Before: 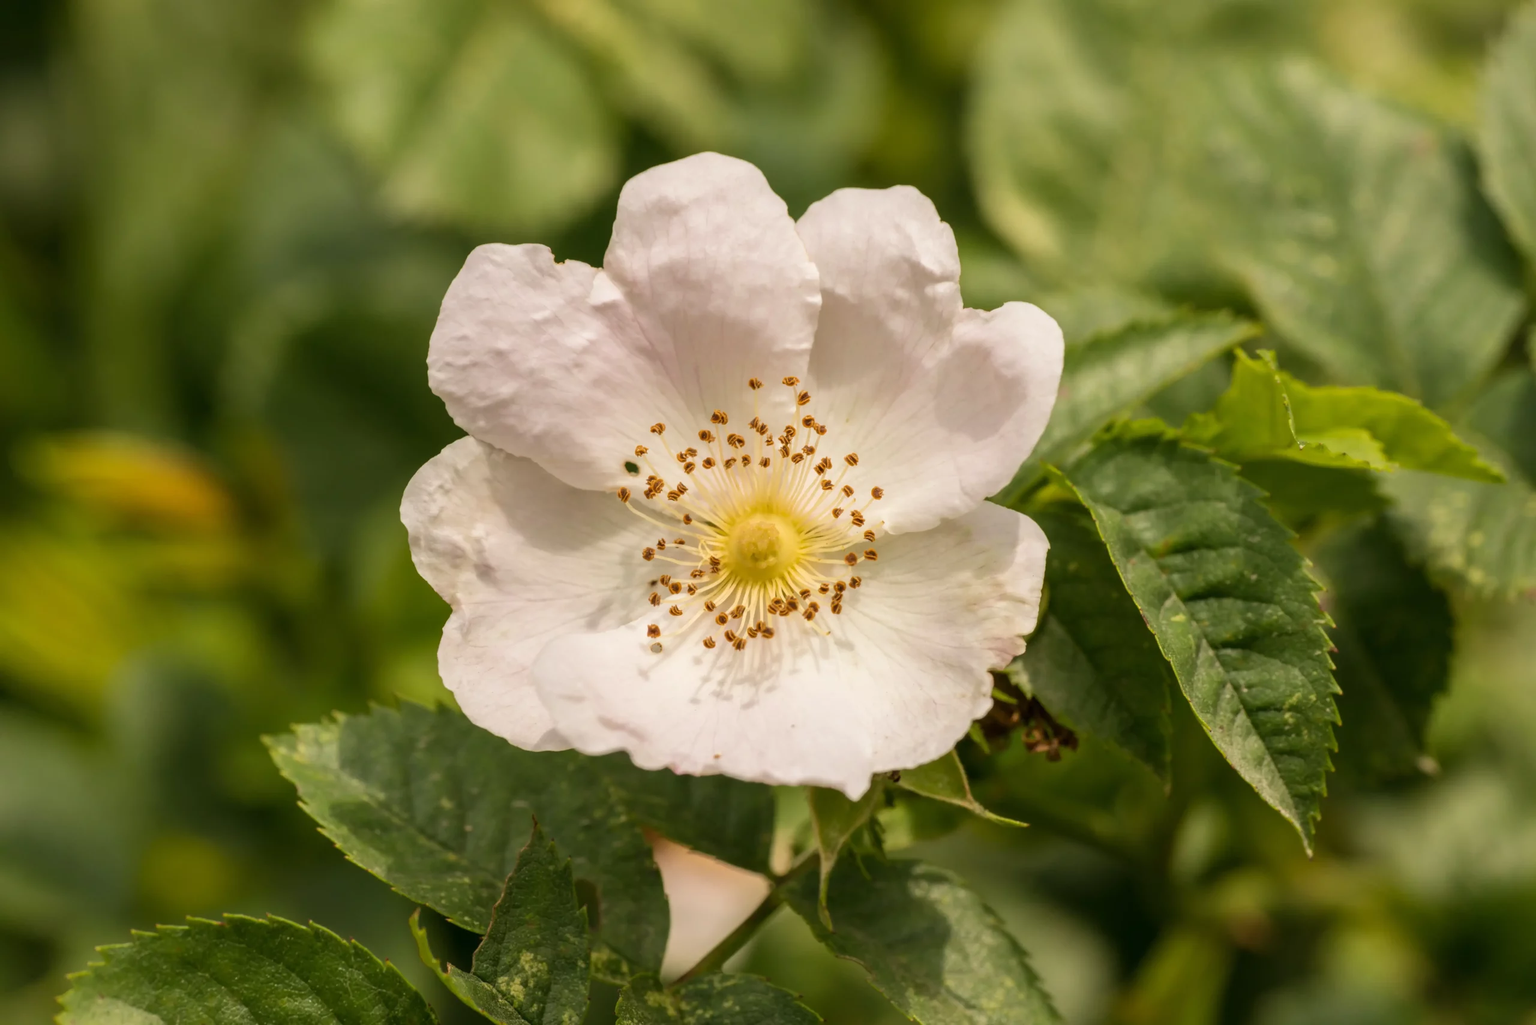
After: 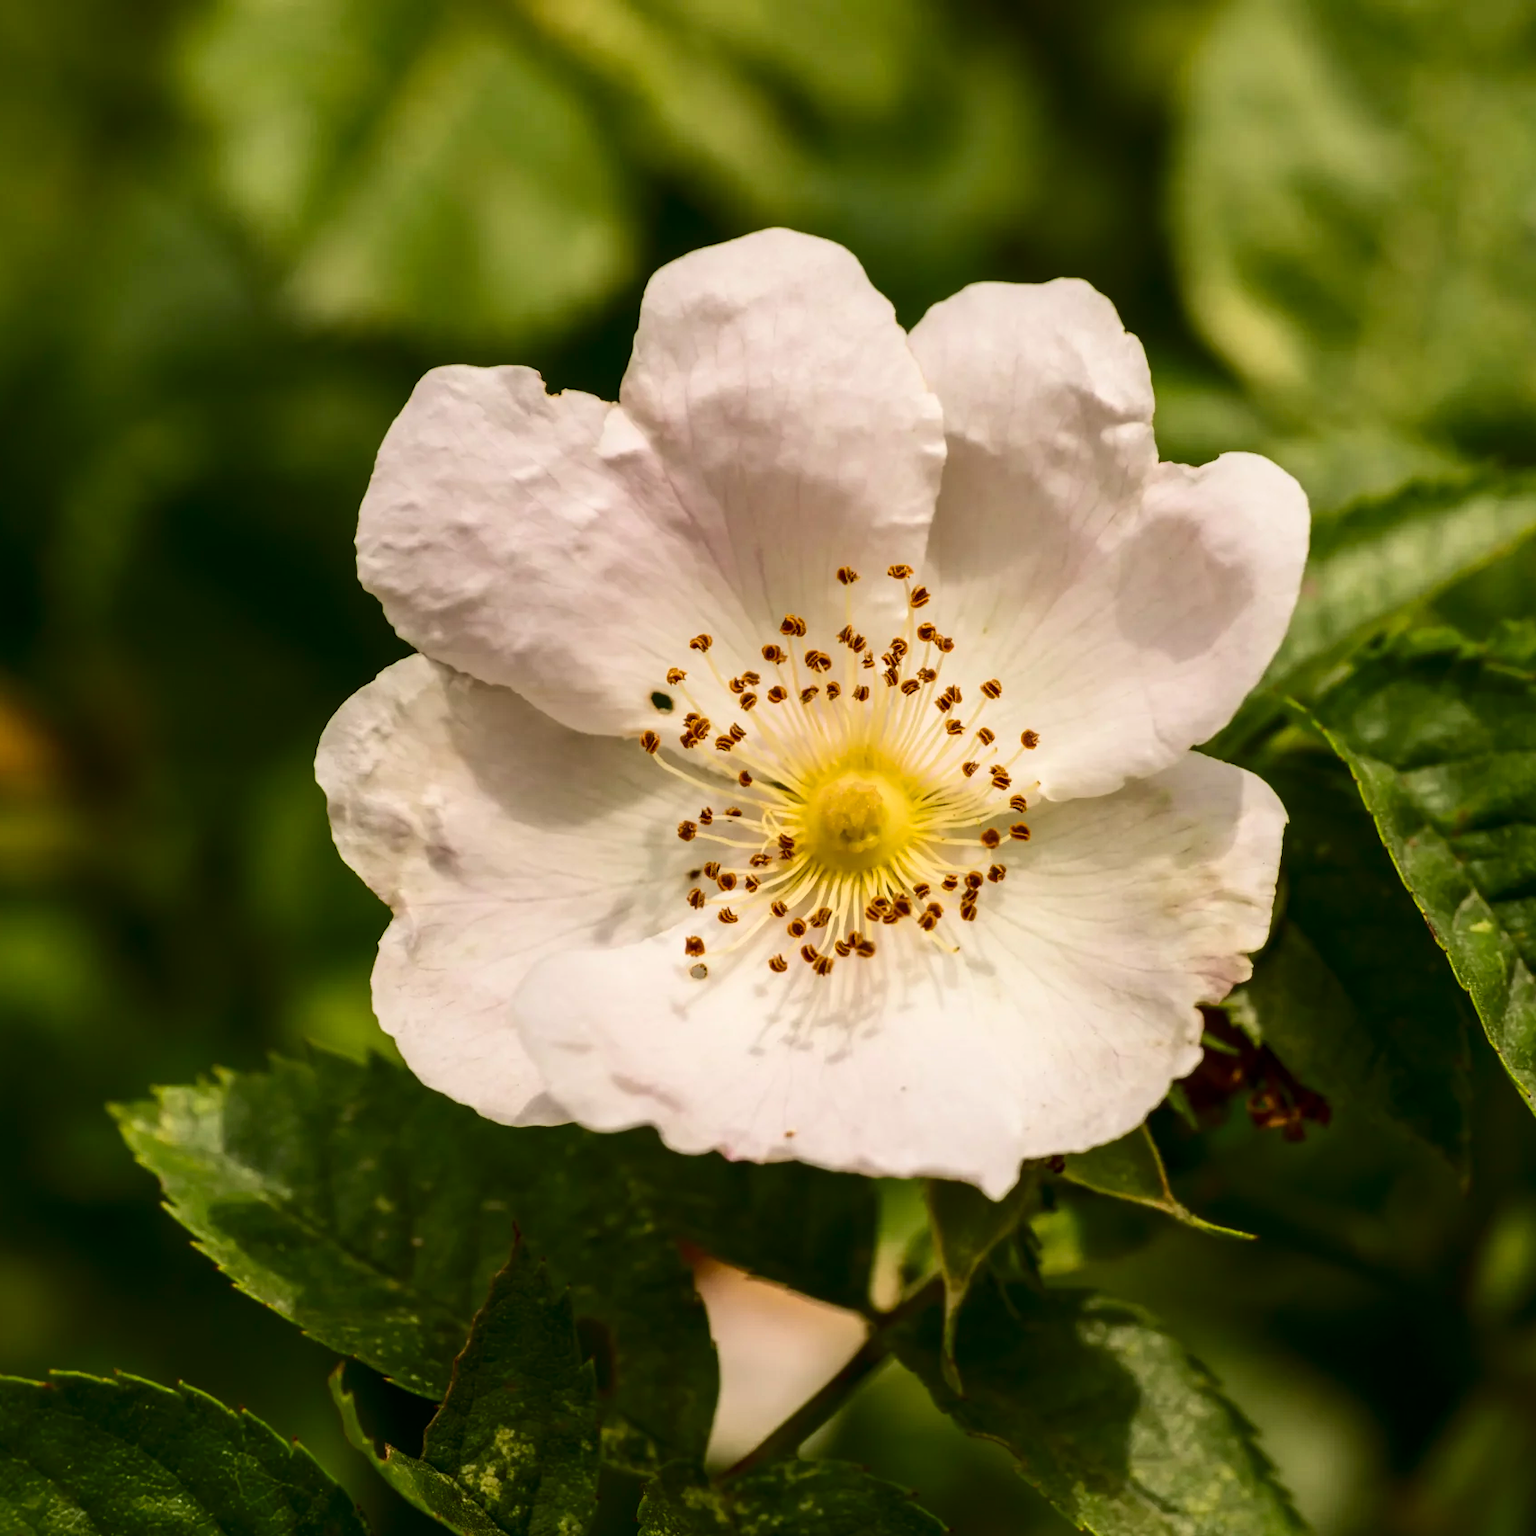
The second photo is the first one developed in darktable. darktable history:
crop and rotate: left 12.392%, right 20.88%
contrast brightness saturation: contrast 0.221, brightness -0.189, saturation 0.233
